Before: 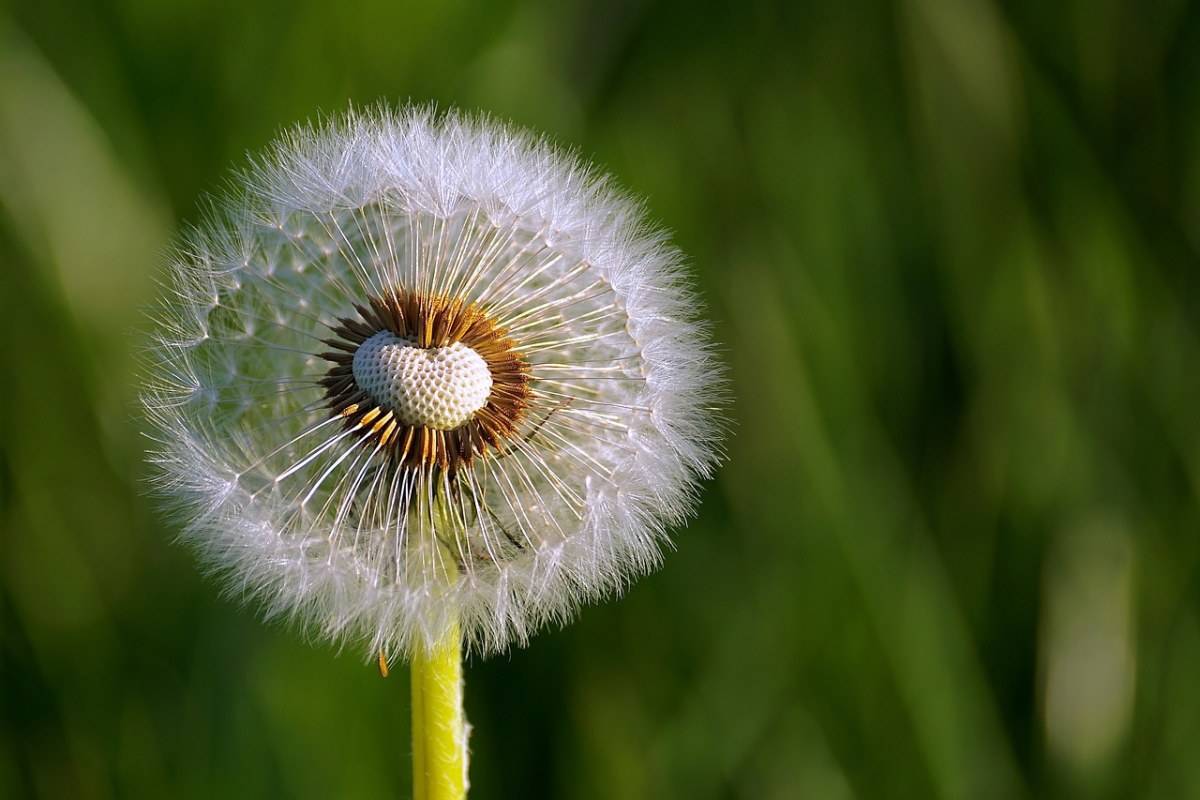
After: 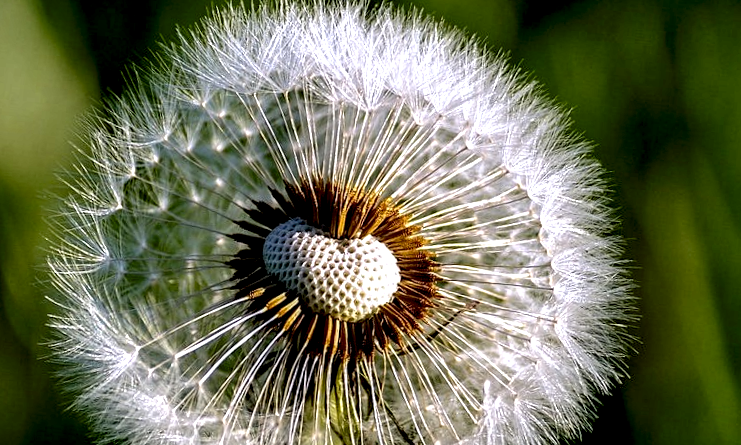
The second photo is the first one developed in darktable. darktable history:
crop and rotate: angle -5.24°, left 2.246%, top 6.779%, right 27.735%, bottom 30.07%
exposure: black level correction 0.013, compensate highlight preservation false
local contrast: shadows 169%, detail 226%
